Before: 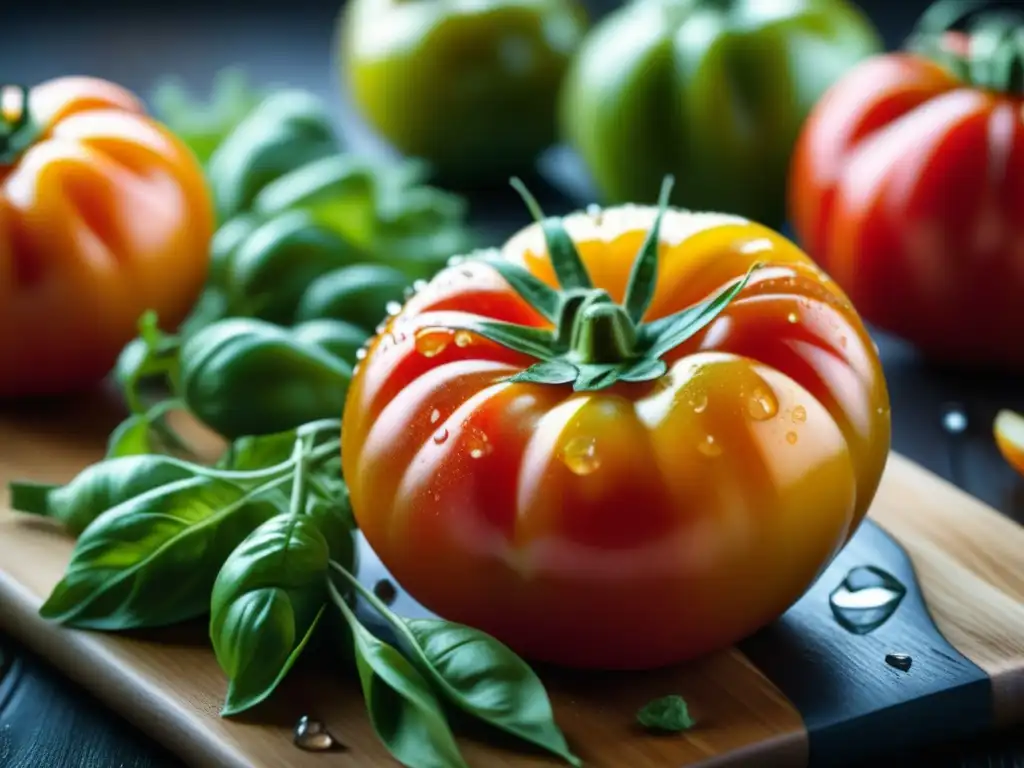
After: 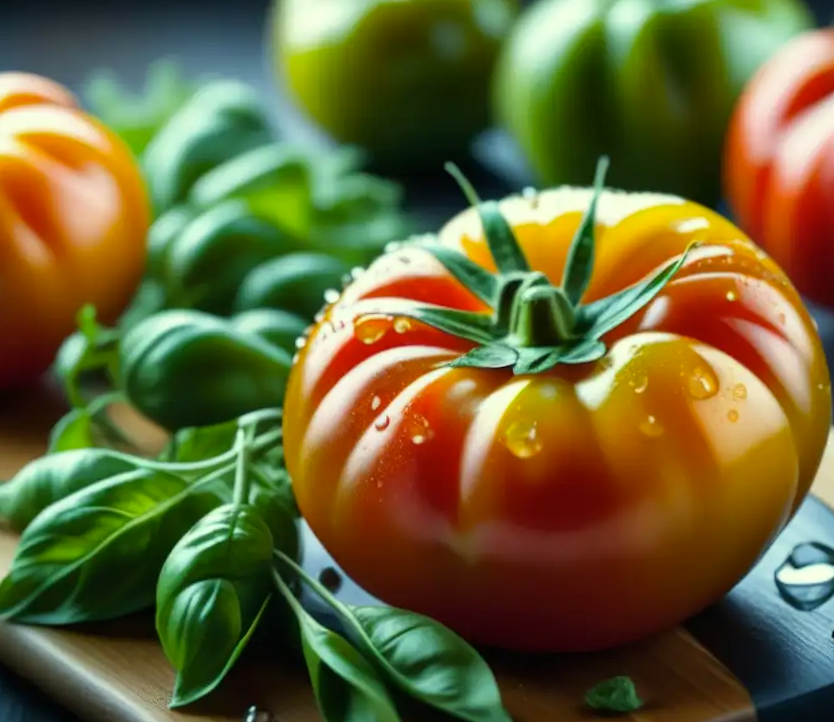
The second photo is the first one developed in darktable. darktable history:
crop and rotate: angle 1.41°, left 4.459%, top 0.472%, right 11.391%, bottom 2.376%
color correction: highlights a* -5.74, highlights b* 11.09
